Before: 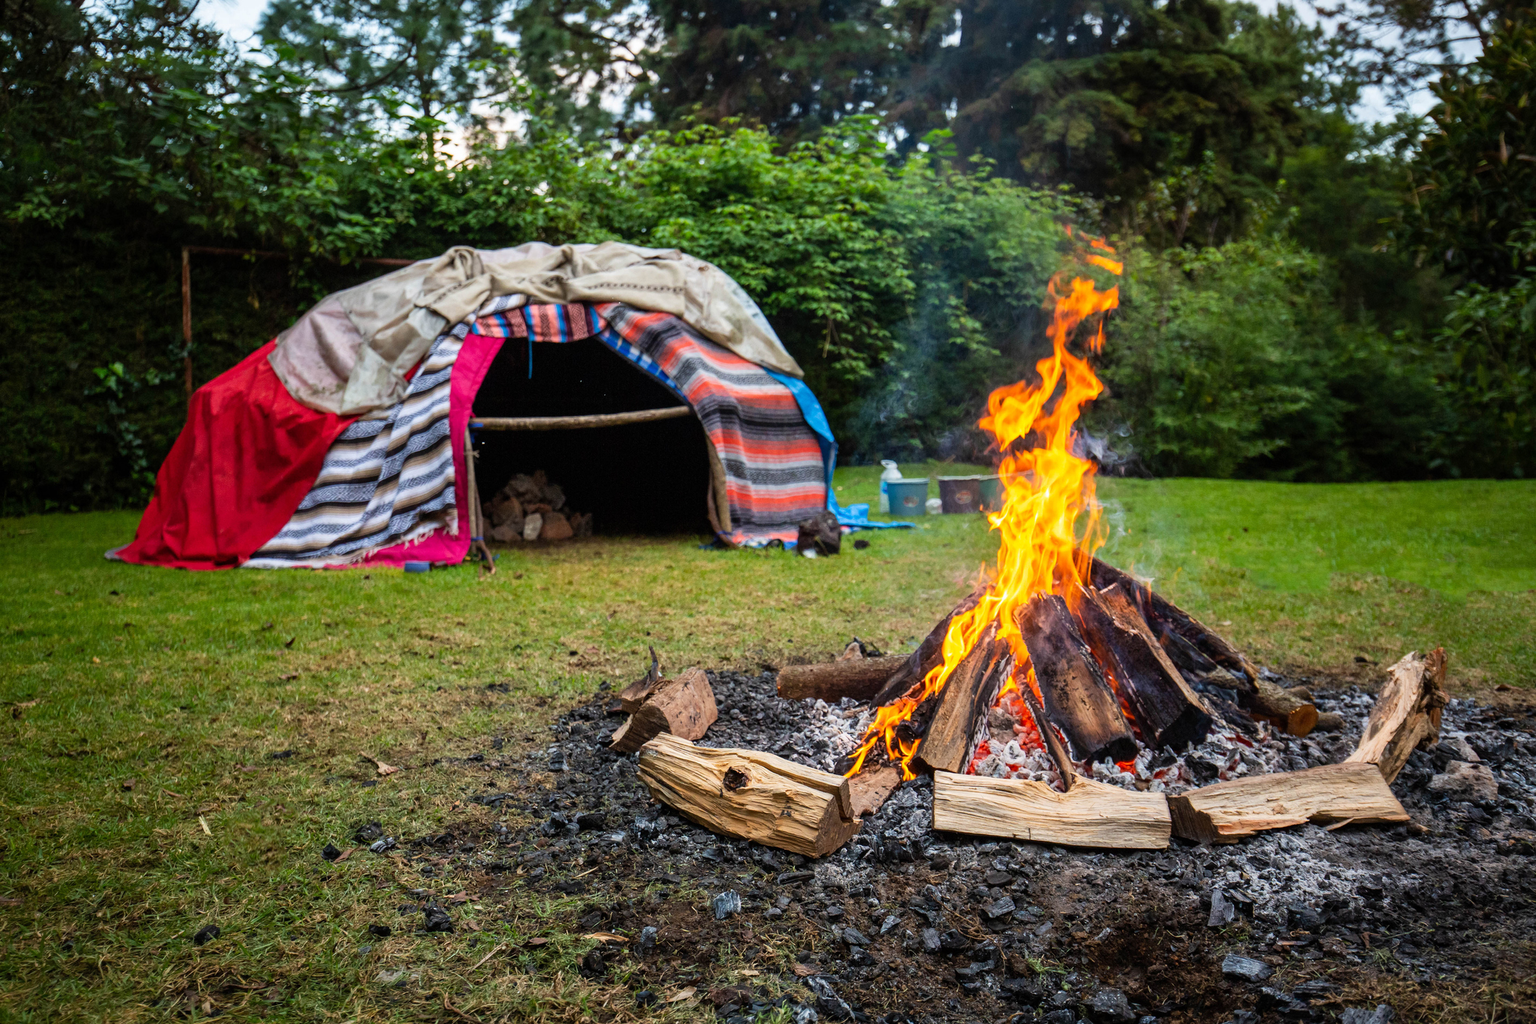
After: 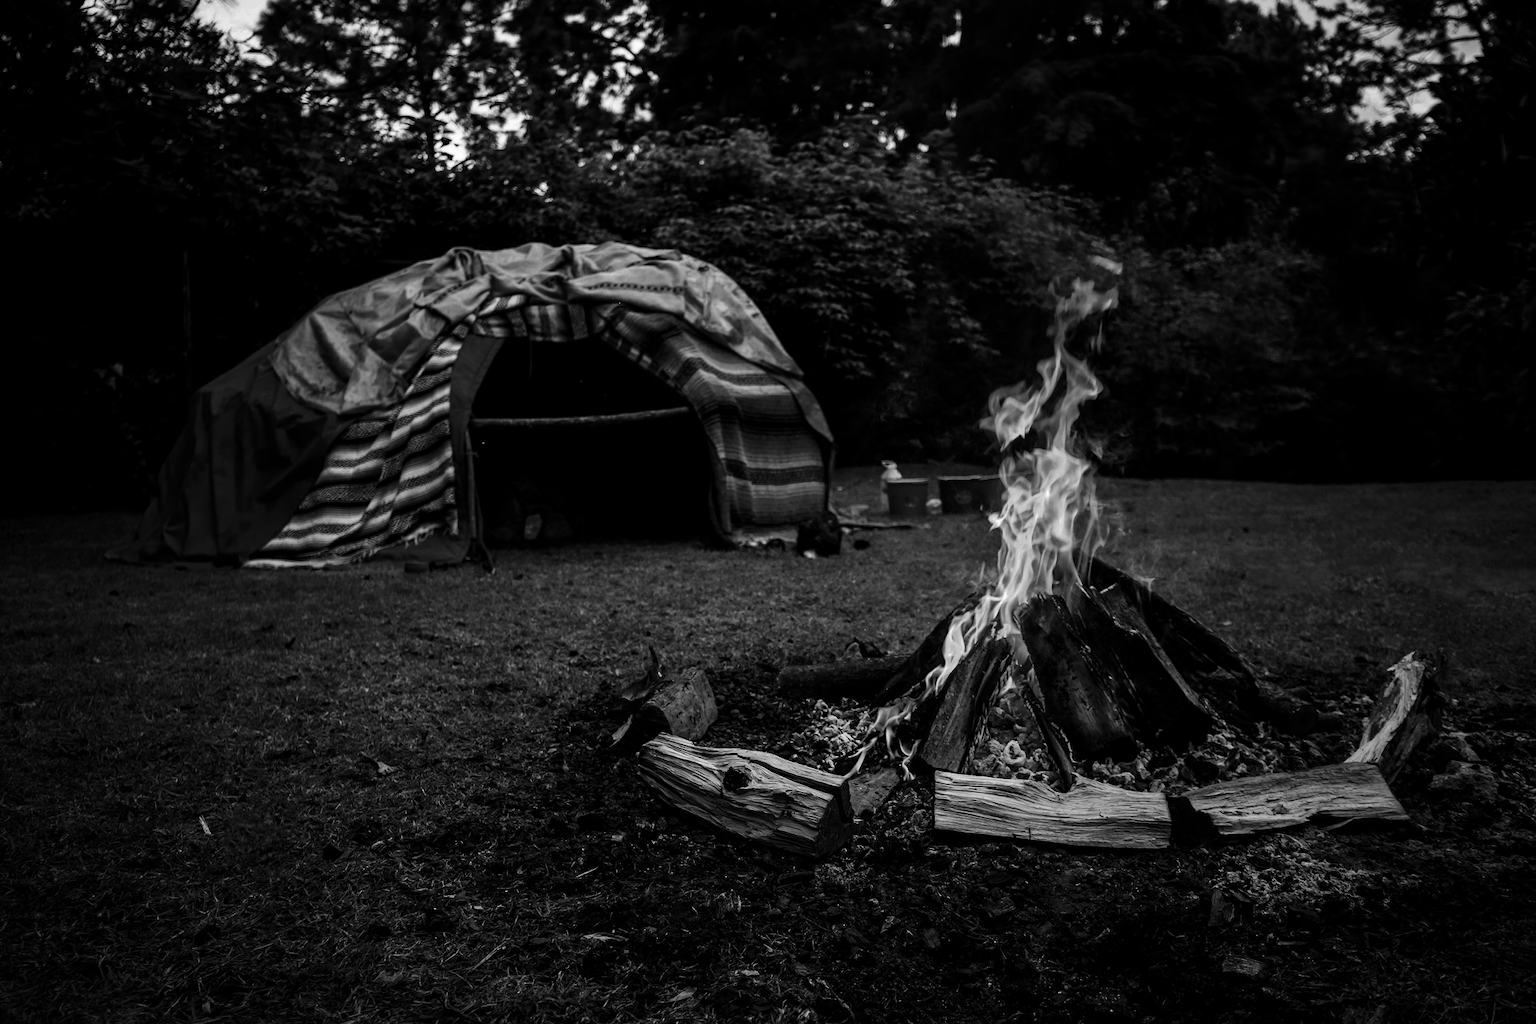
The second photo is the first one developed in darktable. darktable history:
contrast brightness saturation: contrast 0.02, brightness -1, saturation -1
color calibration: x 0.37, y 0.377, temperature 4289.93 K
